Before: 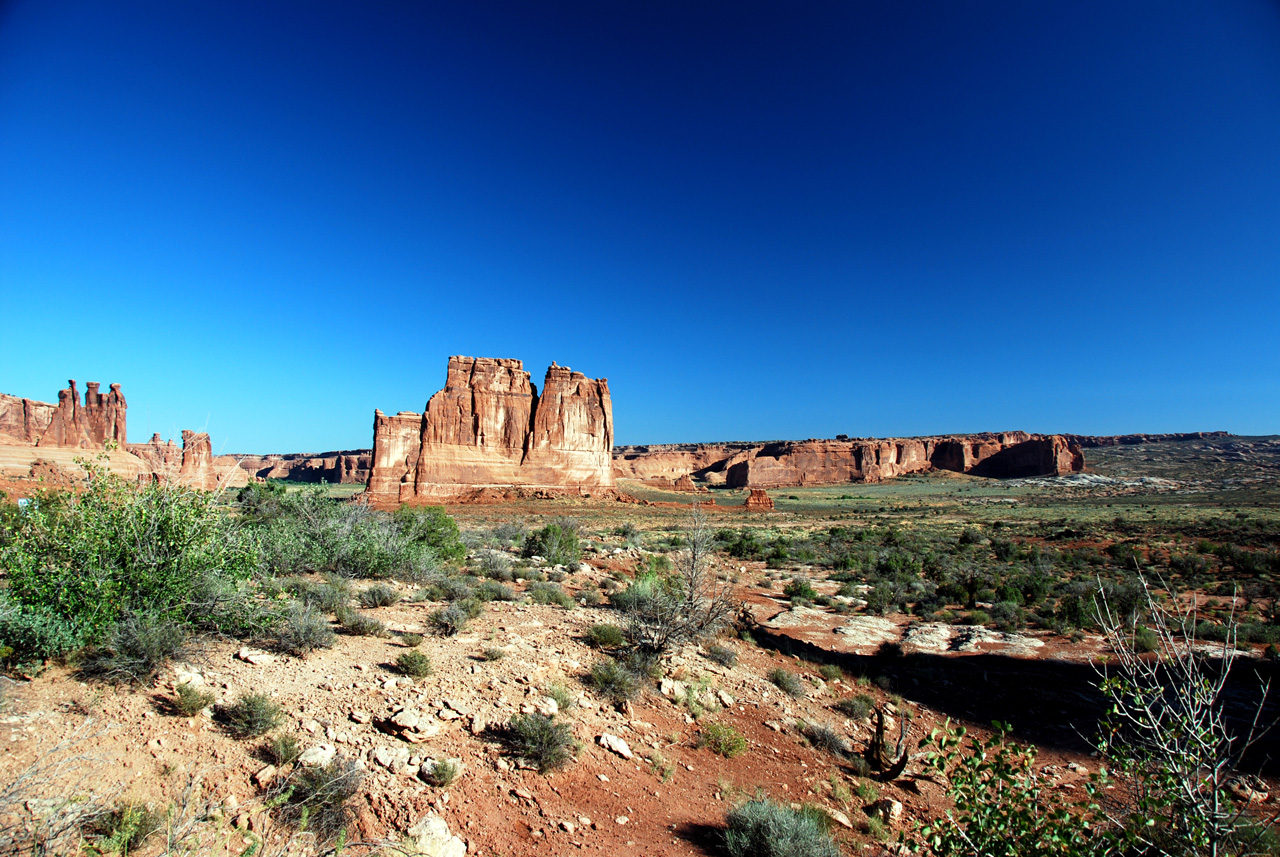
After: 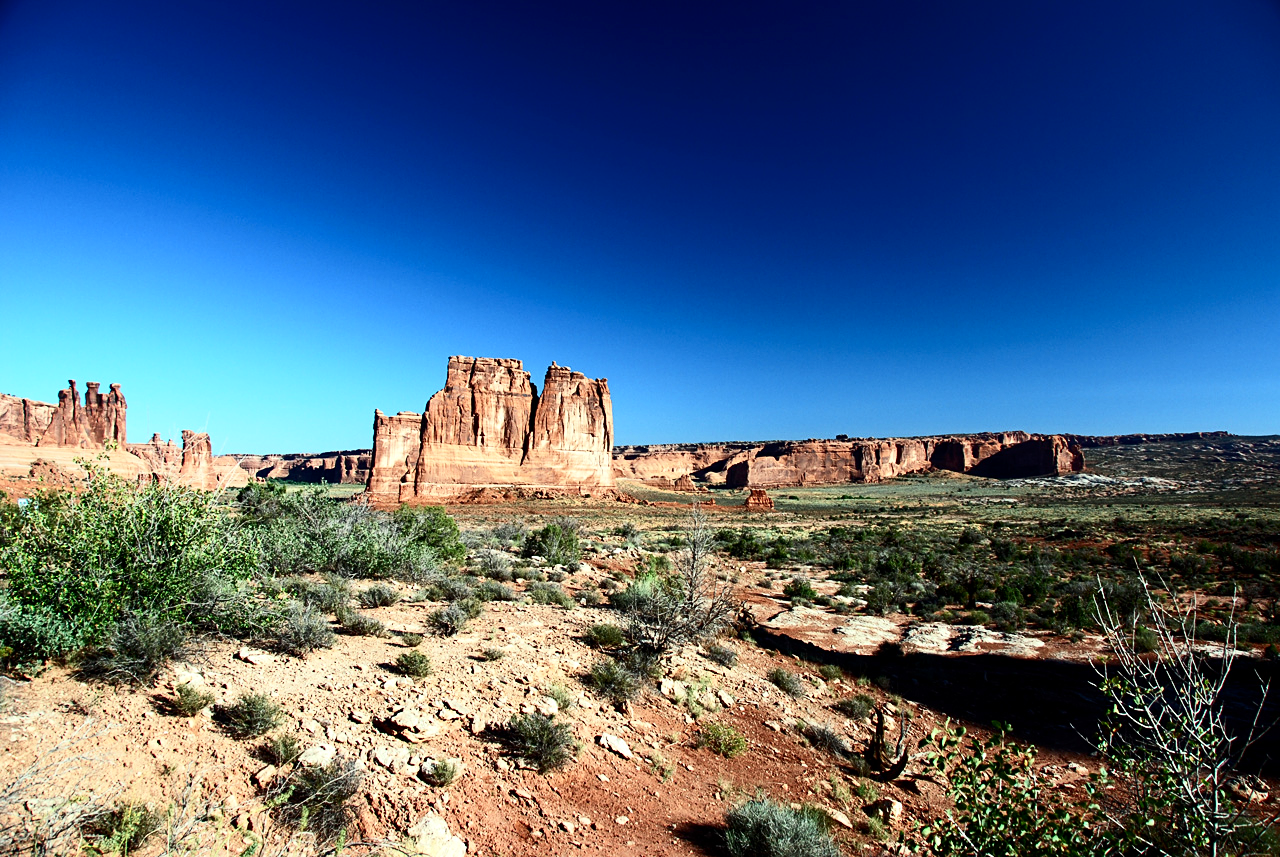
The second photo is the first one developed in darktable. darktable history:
sharpen: amount 0.2
contrast brightness saturation: contrast 0.28
